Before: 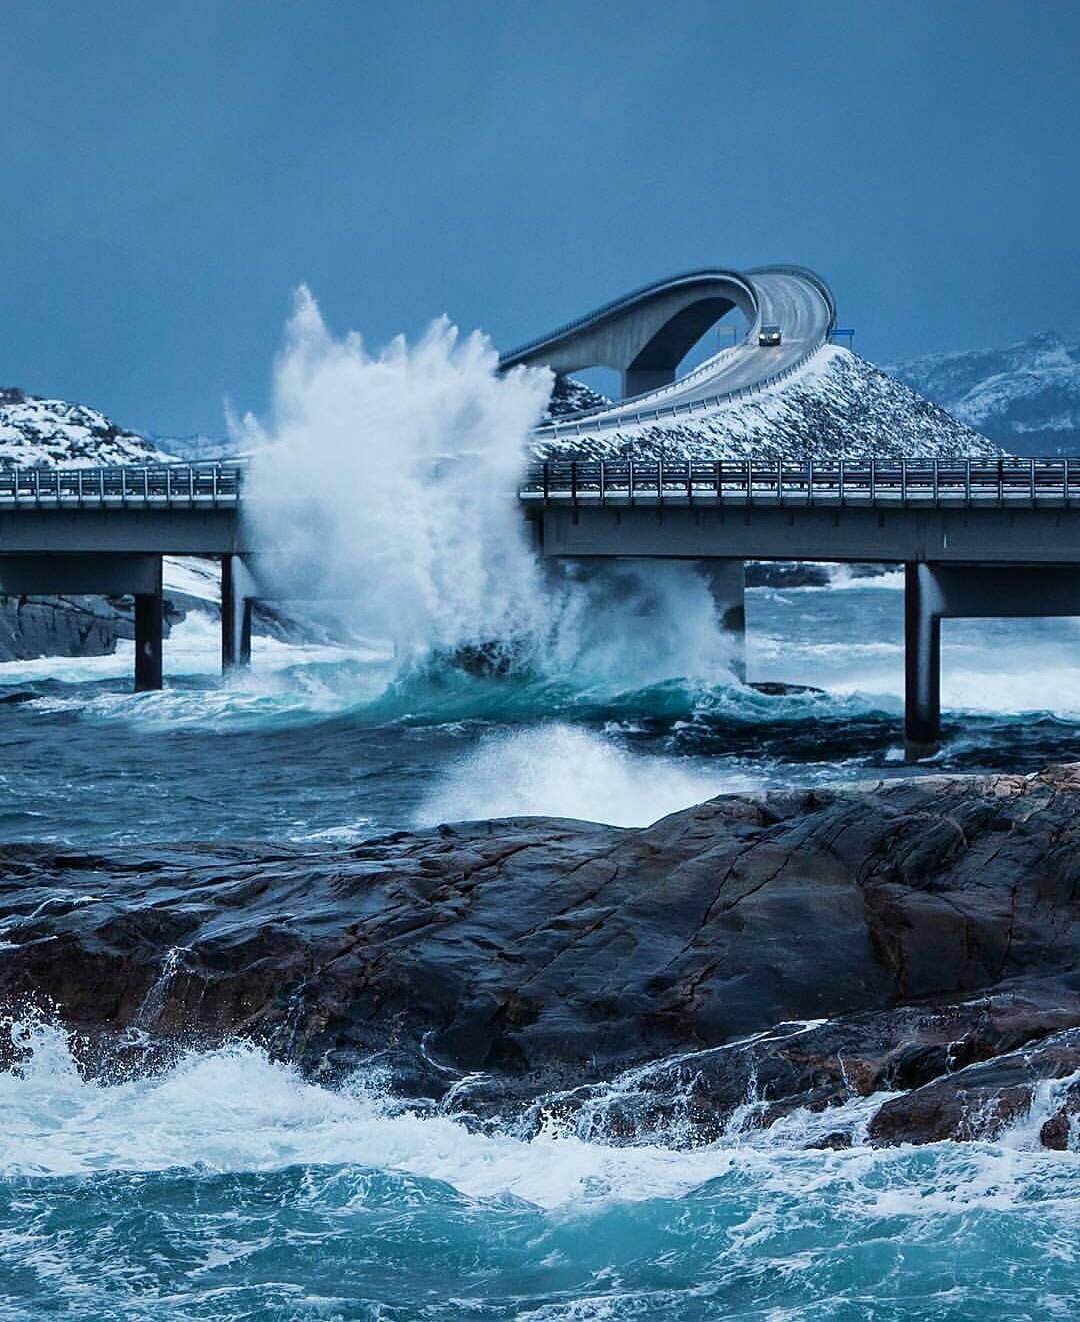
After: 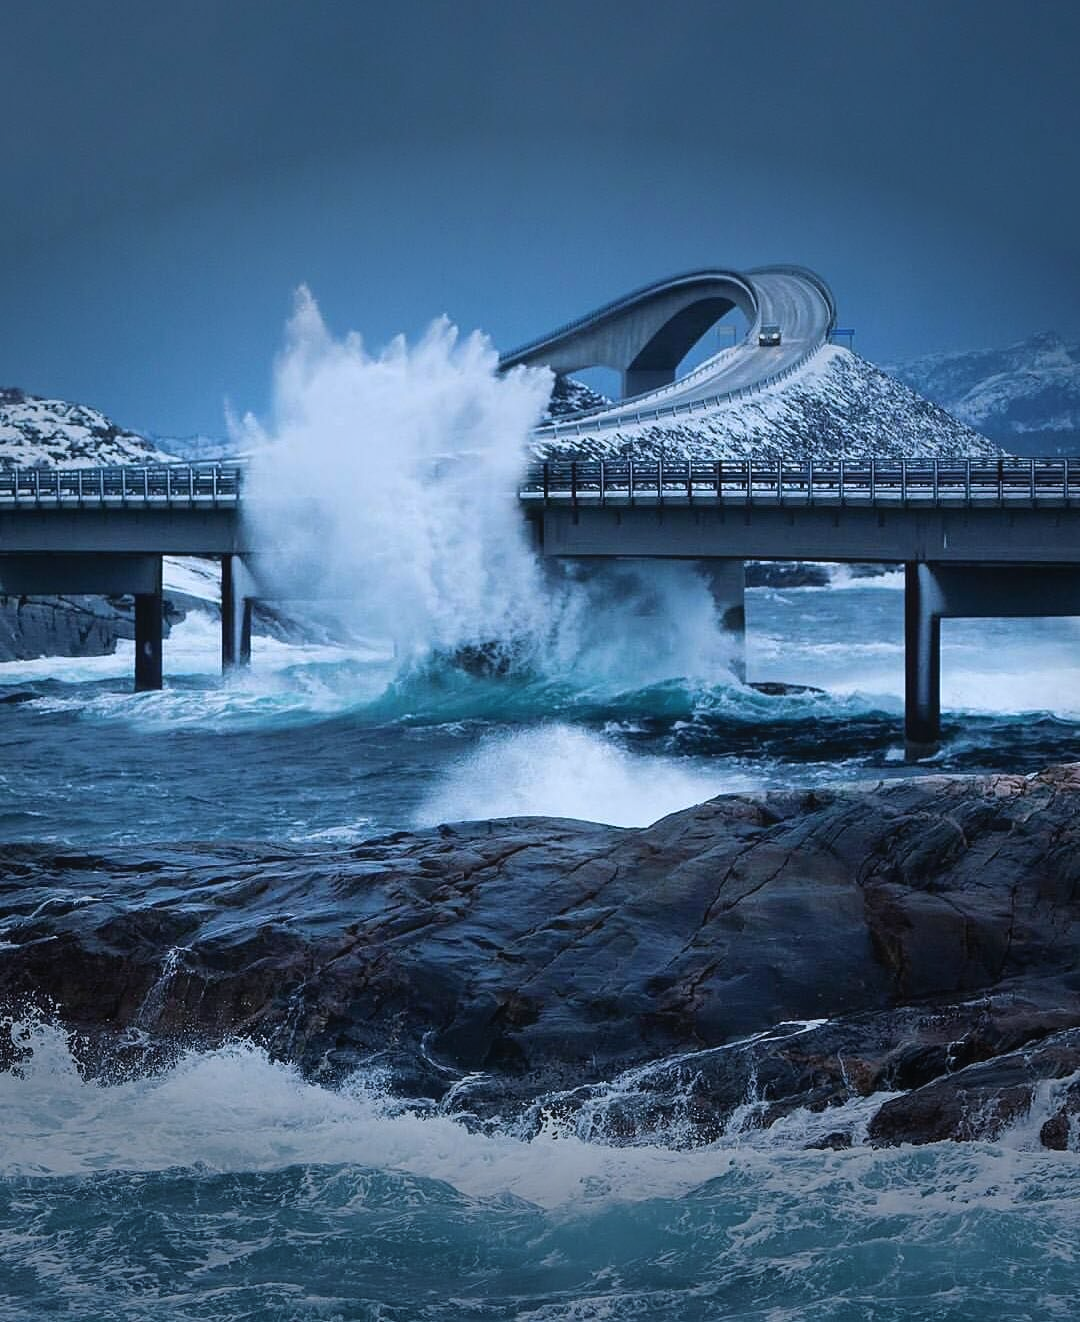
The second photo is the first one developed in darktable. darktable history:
white balance: red 0.984, blue 1.059
vignetting: fall-off start 70.97%, brightness -0.584, saturation -0.118, width/height ratio 1.333
contrast equalizer: octaves 7, y [[0.6 ×6], [0.55 ×6], [0 ×6], [0 ×6], [0 ×6]], mix -0.36
tone equalizer: on, module defaults
